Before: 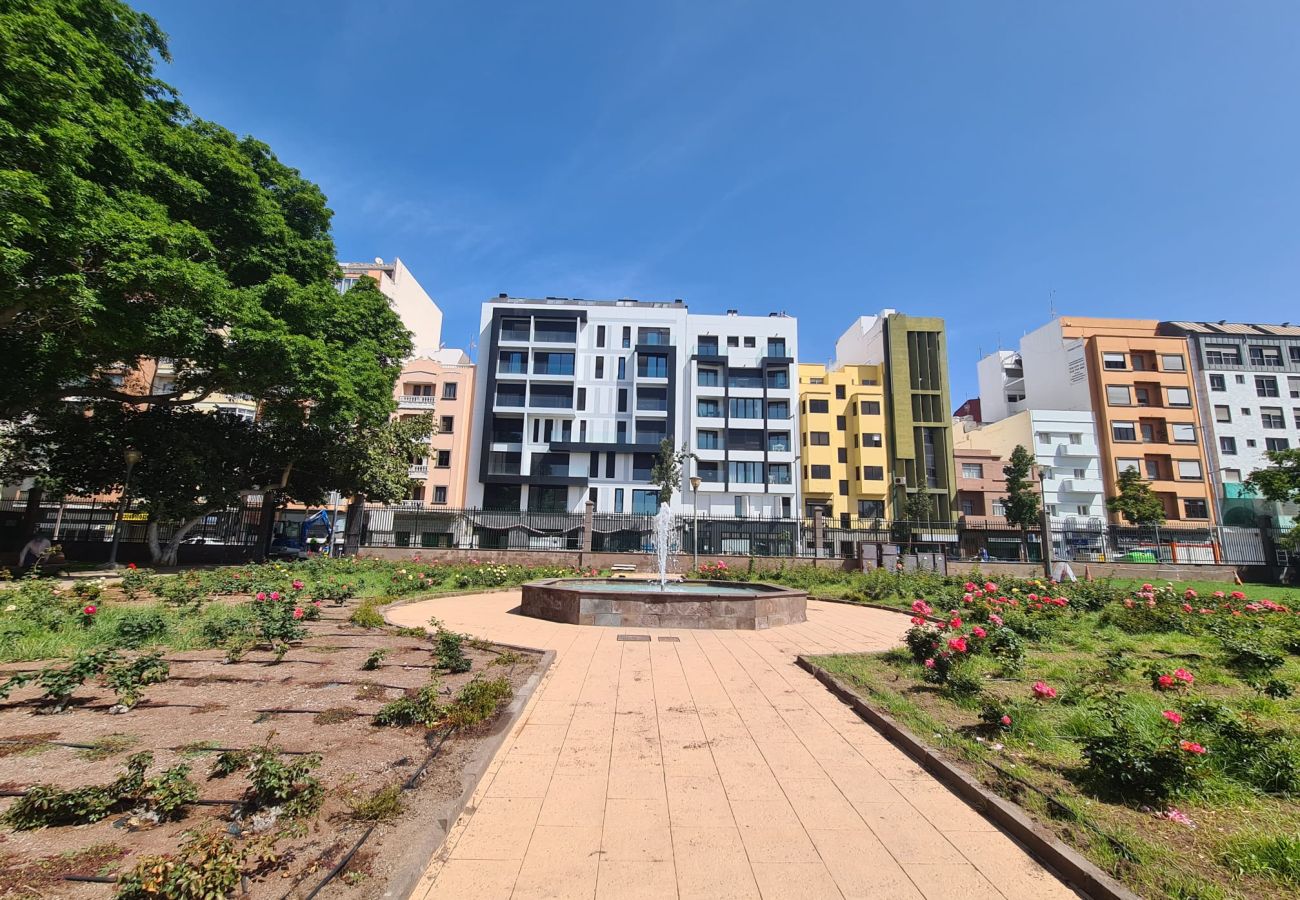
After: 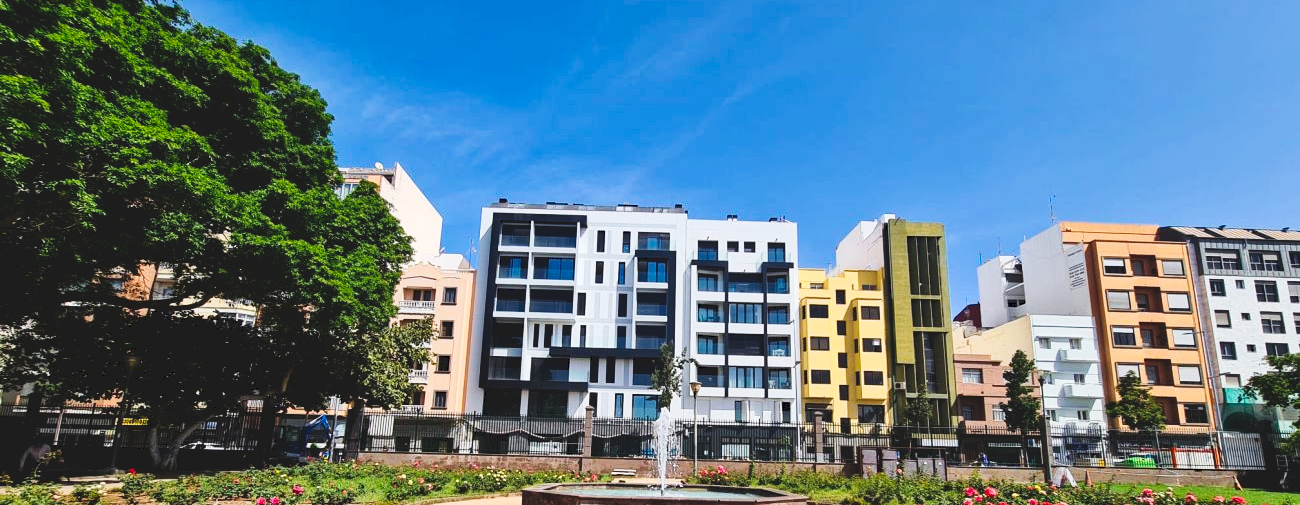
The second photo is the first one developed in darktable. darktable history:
crop and rotate: top 10.605%, bottom 33.274%
tone curve: curves: ch0 [(0, 0) (0.003, 0.103) (0.011, 0.103) (0.025, 0.105) (0.044, 0.108) (0.069, 0.108) (0.1, 0.111) (0.136, 0.121) (0.177, 0.145) (0.224, 0.174) (0.277, 0.223) (0.335, 0.289) (0.399, 0.374) (0.468, 0.47) (0.543, 0.579) (0.623, 0.687) (0.709, 0.787) (0.801, 0.879) (0.898, 0.942) (1, 1)], preserve colors none
haze removal: compatibility mode true, adaptive false
